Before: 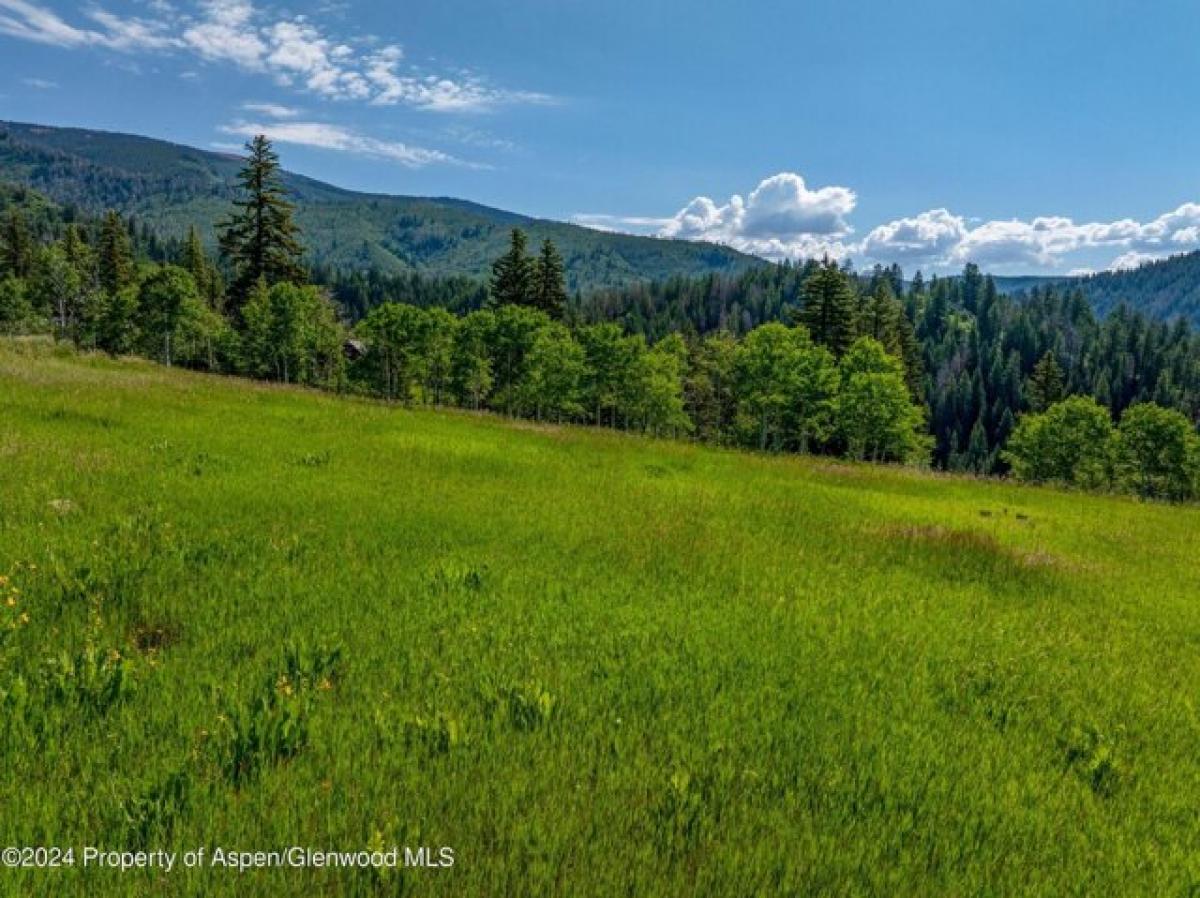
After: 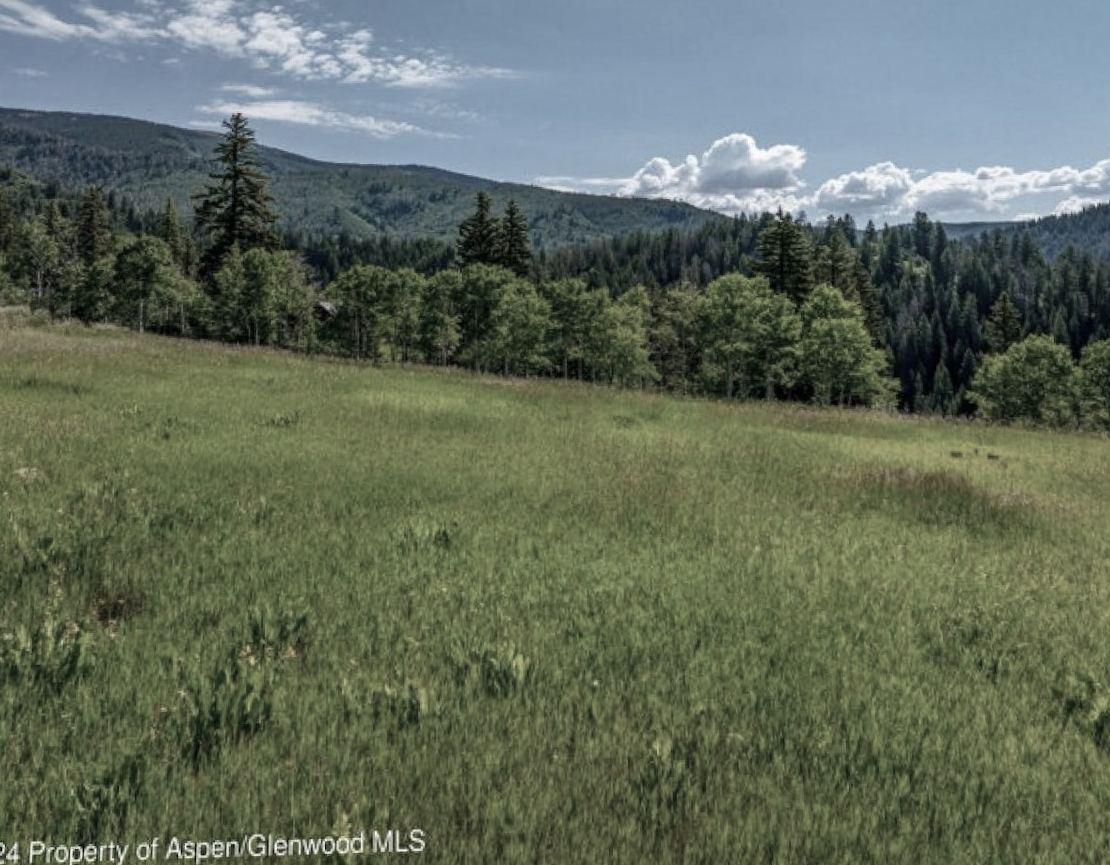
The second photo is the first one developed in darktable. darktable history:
color zones: curves: ch0 [(0, 0.559) (0.153, 0.551) (0.229, 0.5) (0.429, 0.5) (0.571, 0.5) (0.714, 0.5) (0.857, 0.5) (1, 0.559)]; ch1 [(0, 0.417) (0.112, 0.336) (0.213, 0.26) (0.429, 0.34) (0.571, 0.35) (0.683, 0.331) (0.857, 0.344) (1, 0.417)]
contrast brightness saturation: contrast 0.1, saturation -0.3
rotate and perspective: rotation -1.68°, lens shift (vertical) -0.146, crop left 0.049, crop right 0.912, crop top 0.032, crop bottom 0.96
